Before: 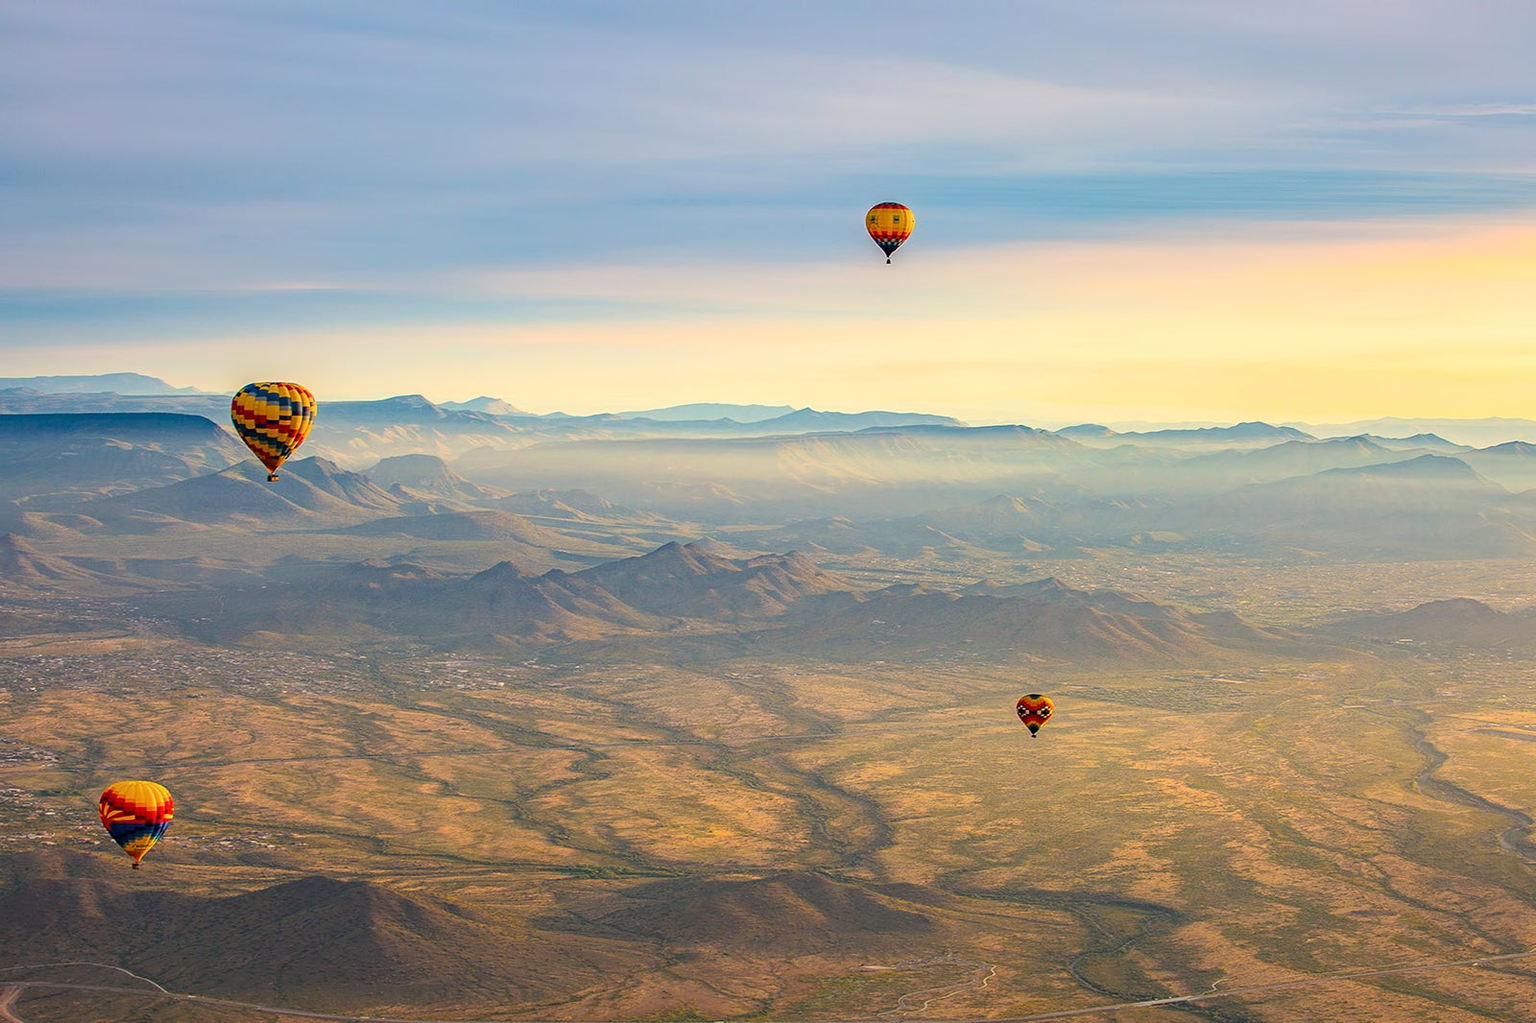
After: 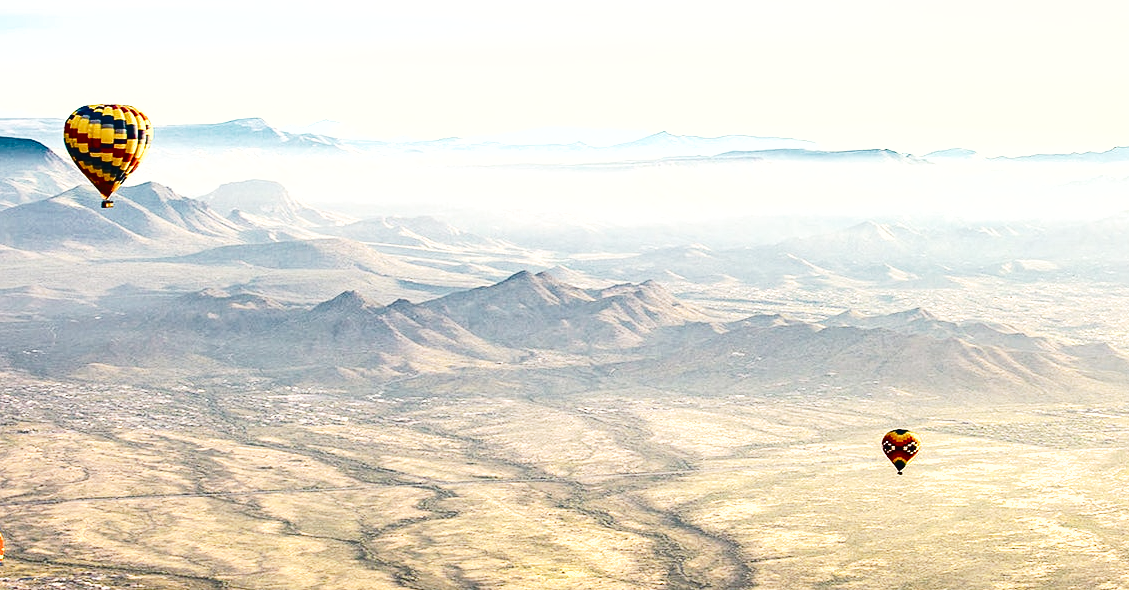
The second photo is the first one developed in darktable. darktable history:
crop: left 11.123%, top 27.61%, right 18.3%, bottom 17.034%
exposure: black level correction 0, exposure 0.6 EV, compensate exposure bias true, compensate highlight preservation false
contrast equalizer: y [[0.5 ×6], [0.5 ×6], [0.5, 0.5, 0.501, 0.545, 0.707, 0.863], [0 ×6], [0 ×6]]
base curve: curves: ch0 [(0, 0.007) (0.028, 0.063) (0.121, 0.311) (0.46, 0.743) (0.859, 0.957) (1, 1)], preserve colors none
color correction: saturation 0.85
shadows and highlights: shadows 40, highlights -54, highlights color adjustment 46%, low approximation 0.01, soften with gaussian
tone equalizer: -8 EV -0.75 EV, -7 EV -0.7 EV, -6 EV -0.6 EV, -5 EV -0.4 EV, -3 EV 0.4 EV, -2 EV 0.6 EV, -1 EV 0.7 EV, +0 EV 0.75 EV, edges refinement/feathering 500, mask exposure compensation -1.57 EV, preserve details no
